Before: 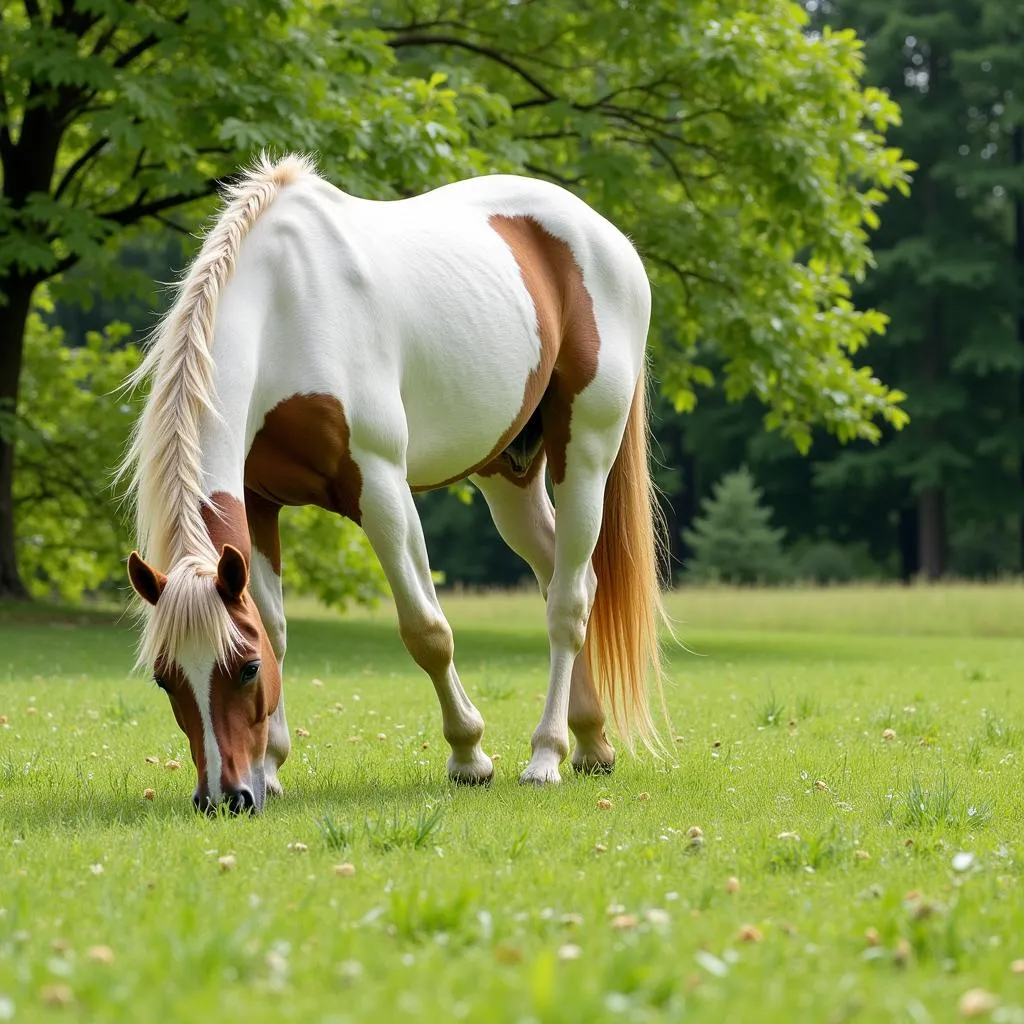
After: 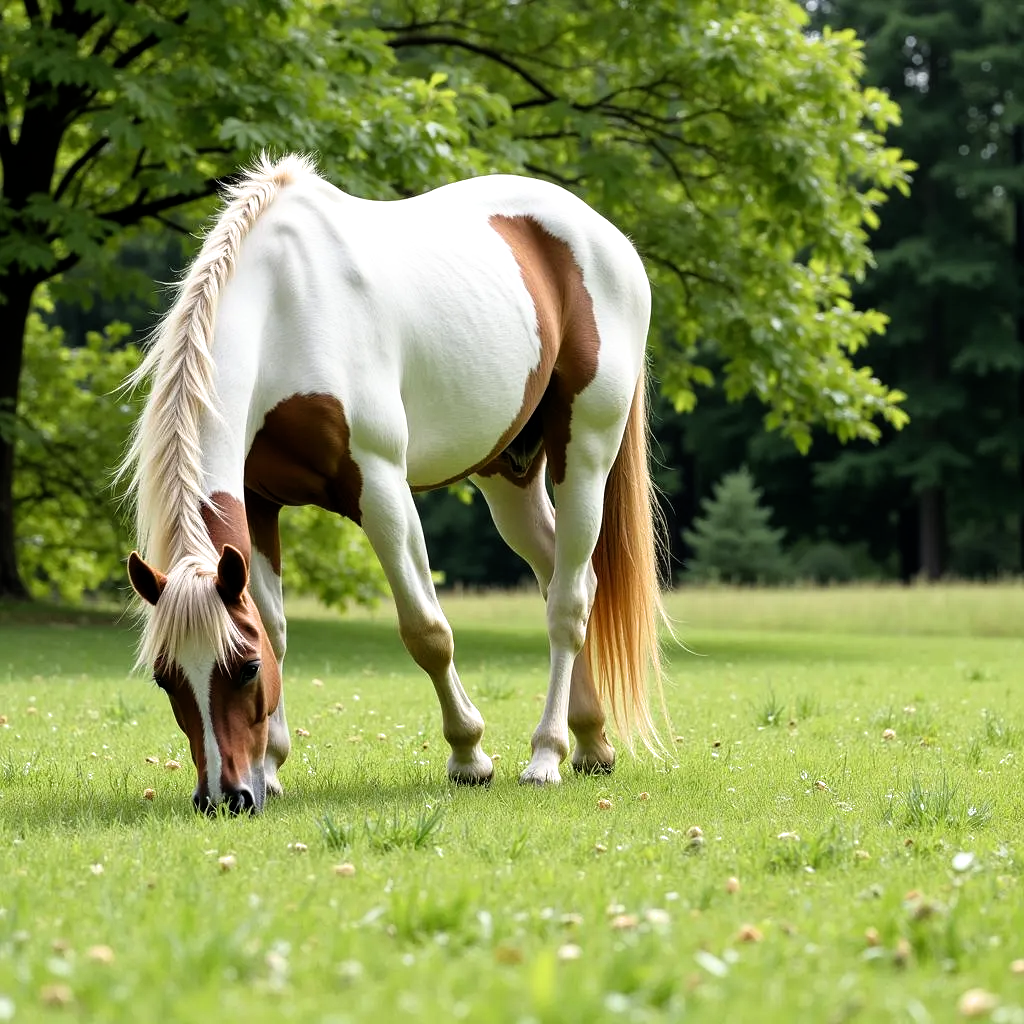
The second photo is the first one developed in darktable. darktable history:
filmic rgb: black relative exposure -7.98 EV, white relative exposure 2.36 EV, hardness 6.52, color science v6 (2022)
